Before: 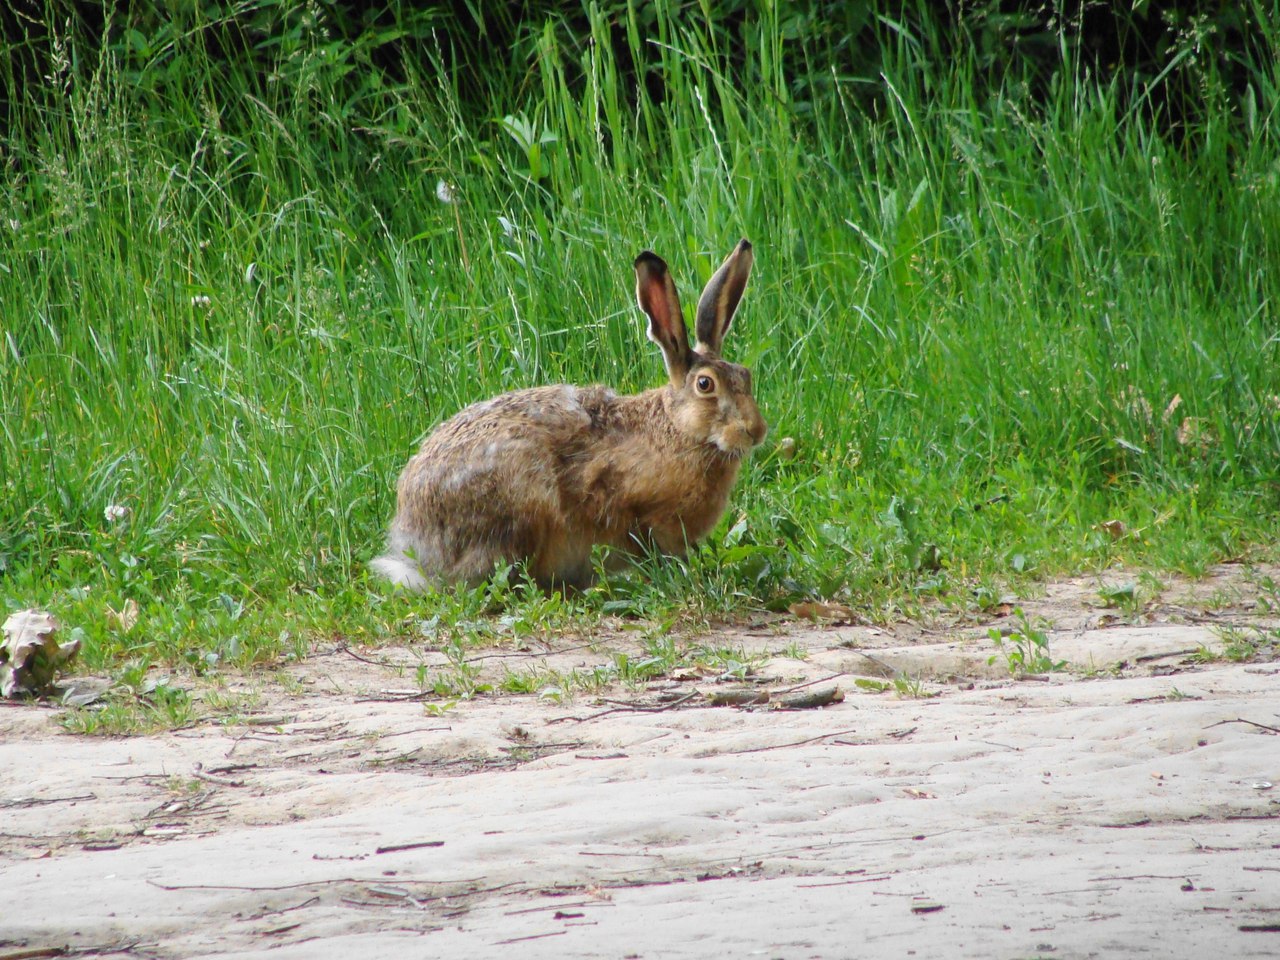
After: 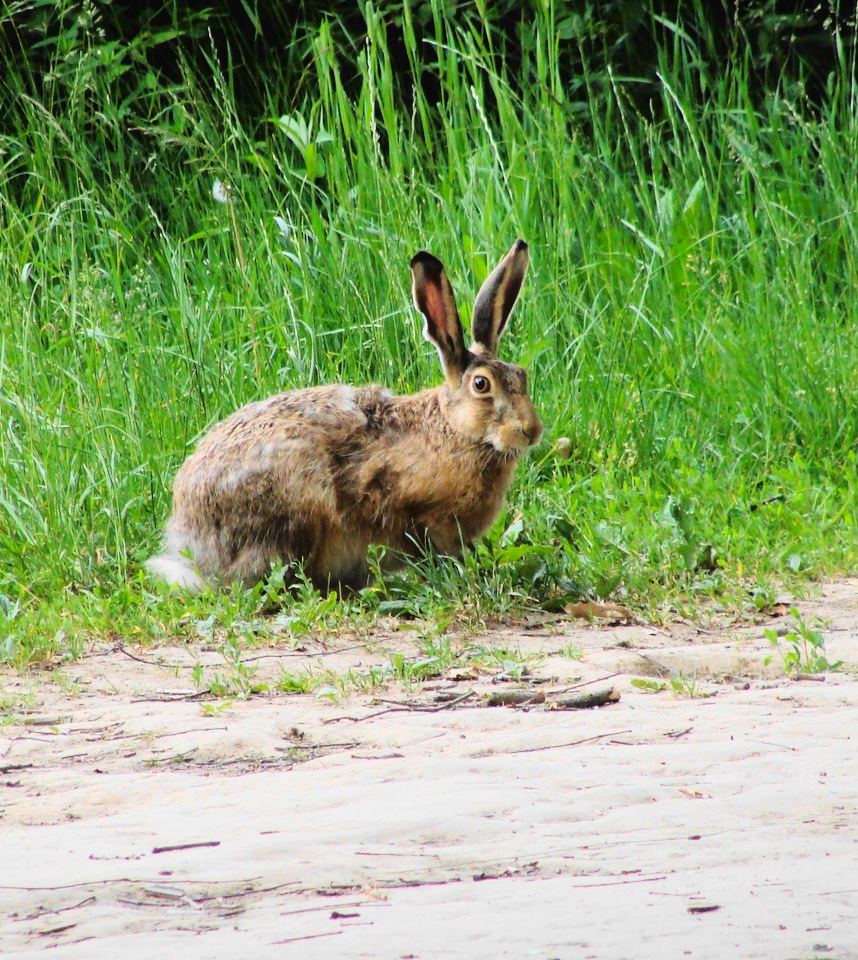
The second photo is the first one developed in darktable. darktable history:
exposure: compensate exposure bias true, compensate highlight preservation false
crop and rotate: left 17.548%, right 15.42%
tone curve: curves: ch0 [(0, 0.014) (0.17, 0.099) (0.392, 0.438) (0.725, 0.828) (0.872, 0.918) (1, 0.981)]; ch1 [(0, 0) (0.402, 0.36) (0.488, 0.466) (0.5, 0.499) (0.515, 0.515) (0.574, 0.595) (0.619, 0.65) (0.701, 0.725) (1, 1)]; ch2 [(0, 0) (0.432, 0.422) (0.486, 0.49) (0.503, 0.503) (0.523, 0.554) (0.562, 0.606) (0.644, 0.694) (0.717, 0.753) (1, 0.991)], color space Lab, linked channels, preserve colors none
